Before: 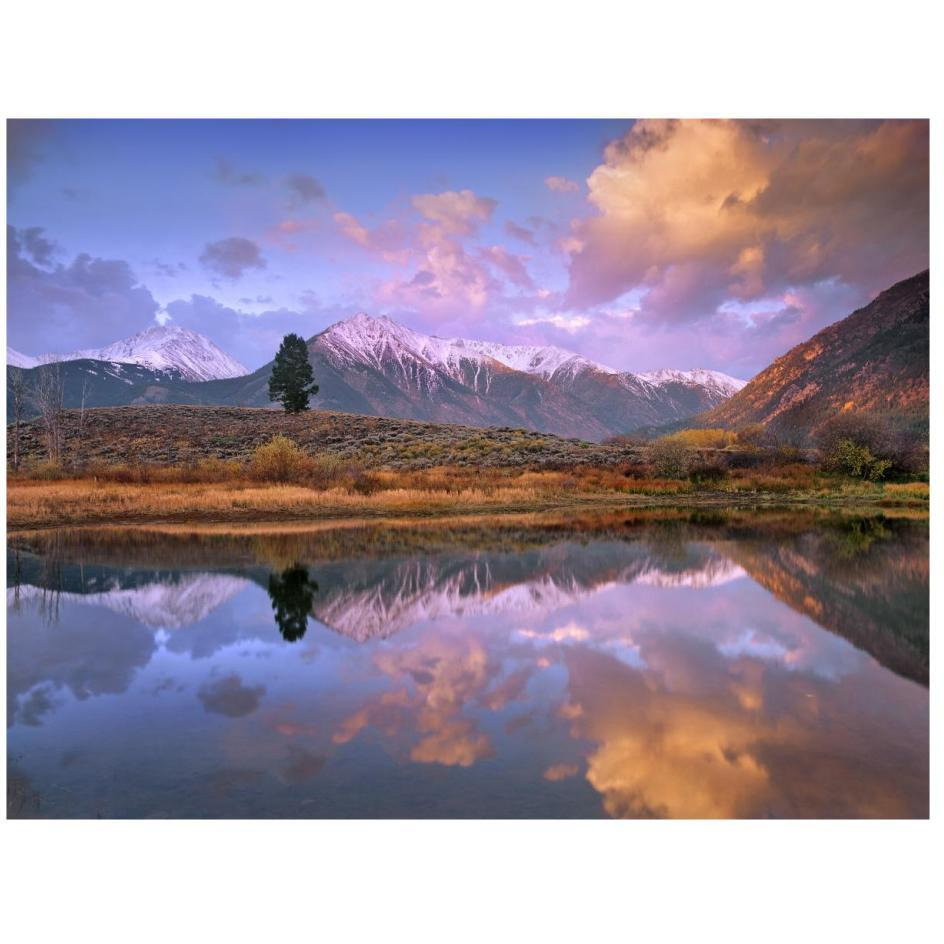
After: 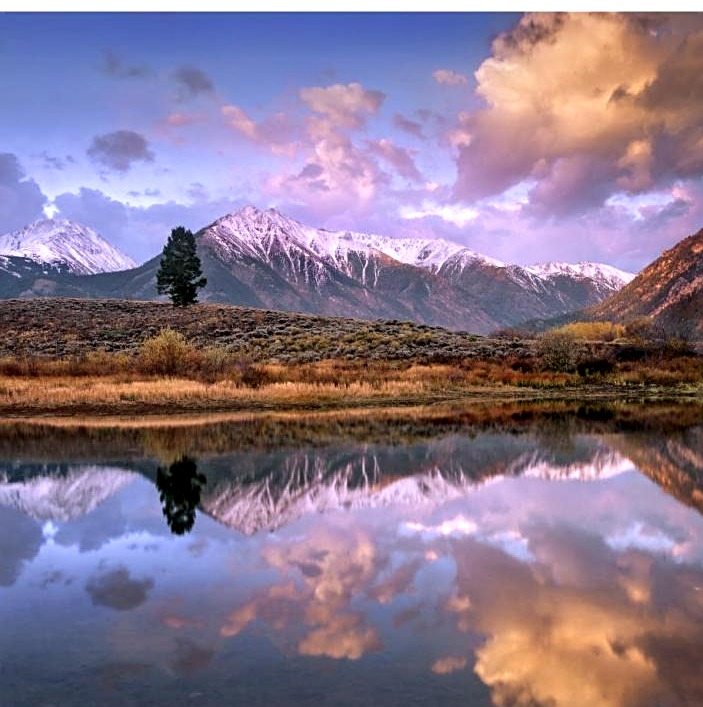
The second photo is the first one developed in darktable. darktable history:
crop and rotate: left 11.88%, top 11.347%, right 13.644%, bottom 13.726%
sharpen: amount 0.49
local contrast: detail 160%
contrast equalizer: octaves 7, y [[0.5 ×4, 0.467, 0.376], [0.5 ×6], [0.5 ×6], [0 ×6], [0 ×6]]
